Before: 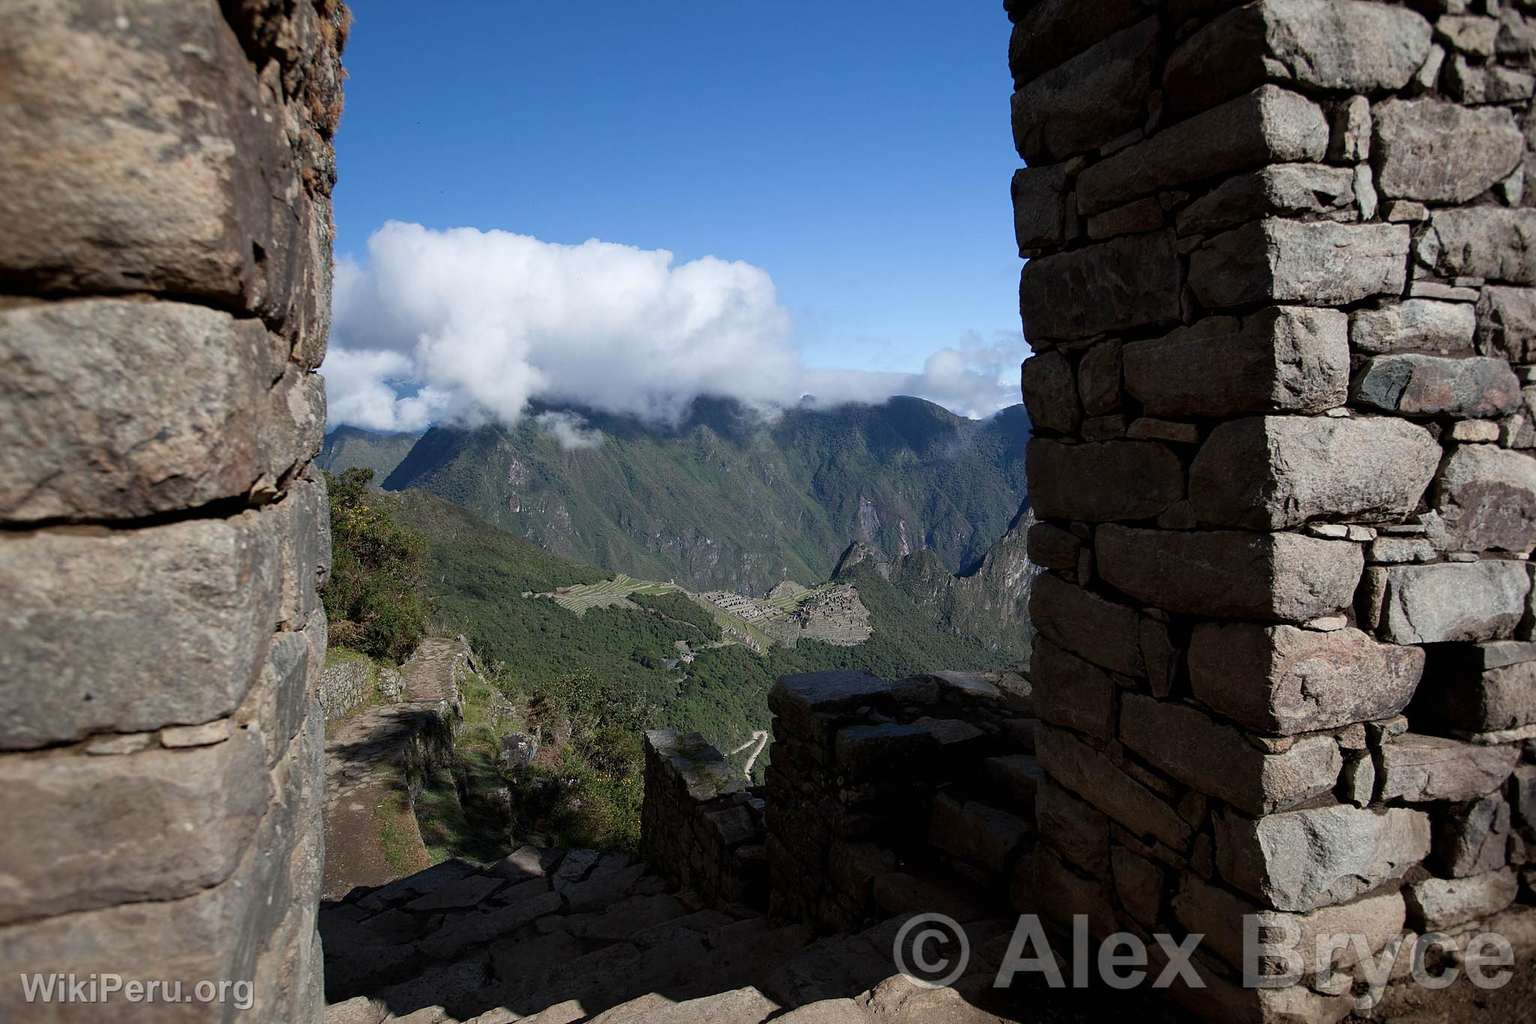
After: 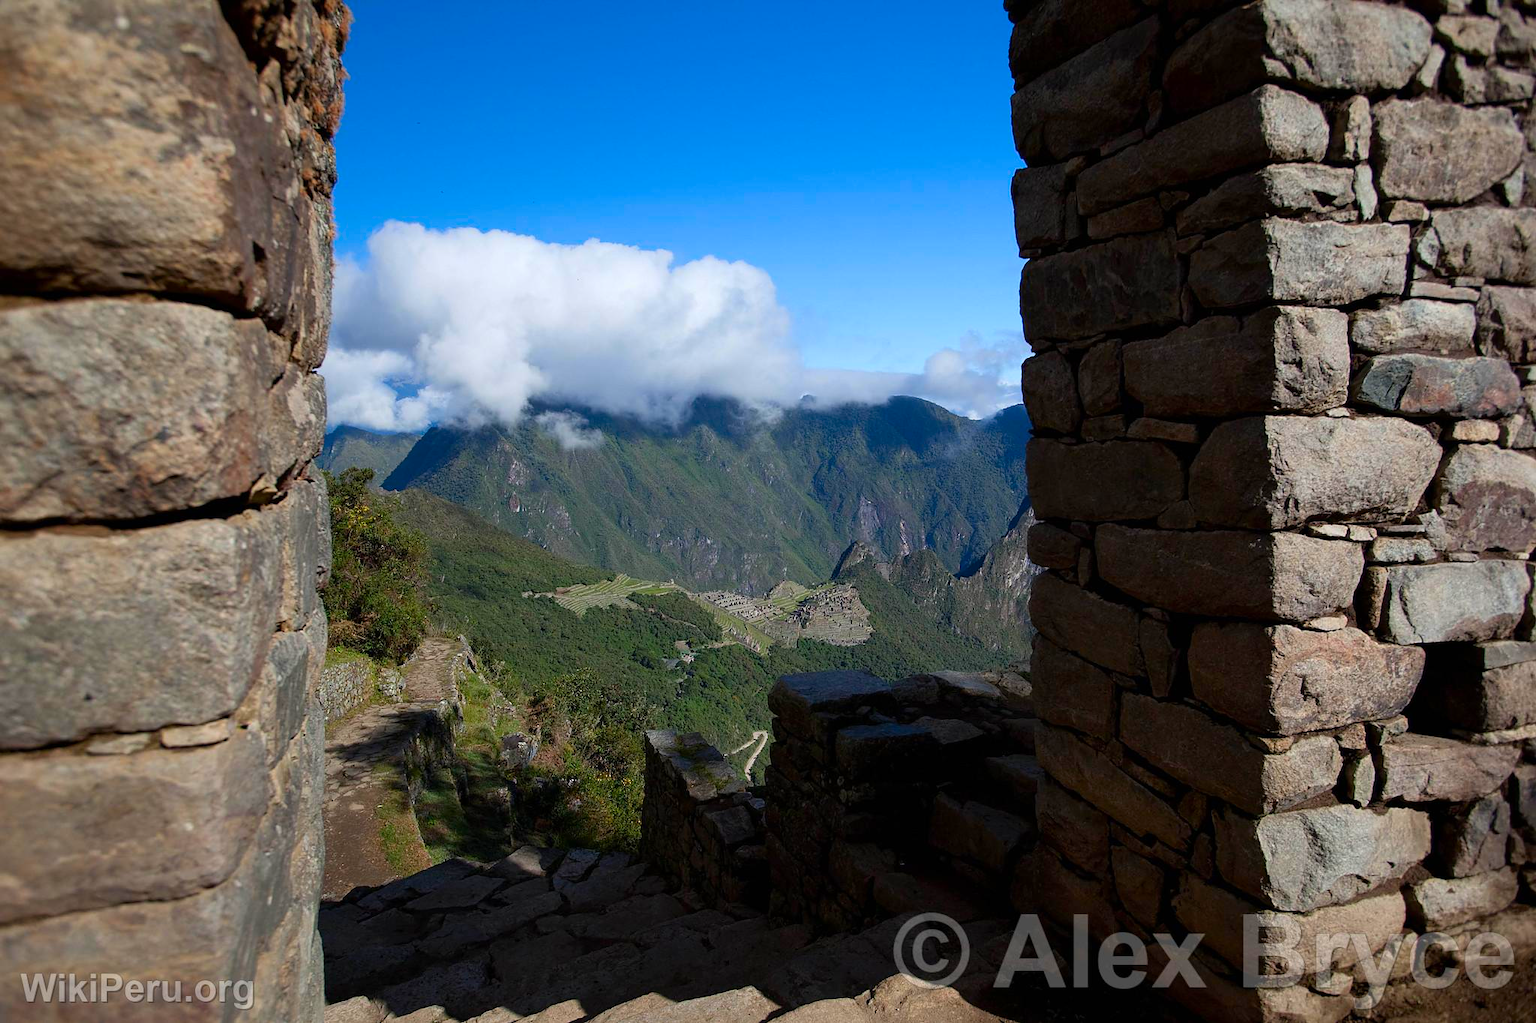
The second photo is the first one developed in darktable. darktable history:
contrast brightness saturation: saturation 0.483
exposure: compensate highlight preservation false
